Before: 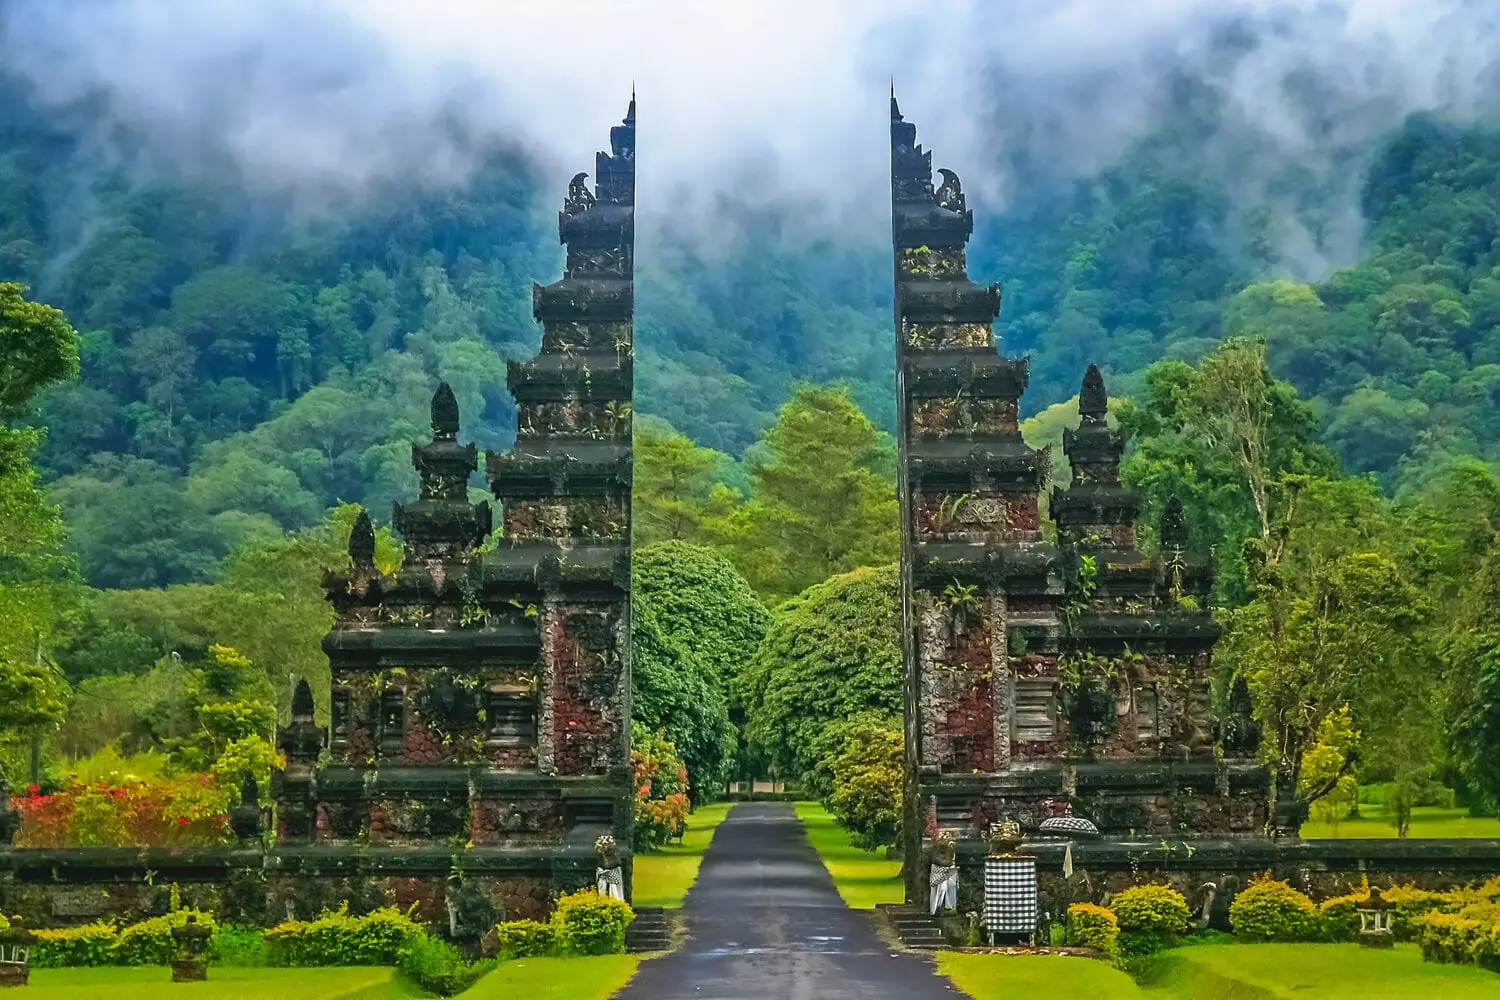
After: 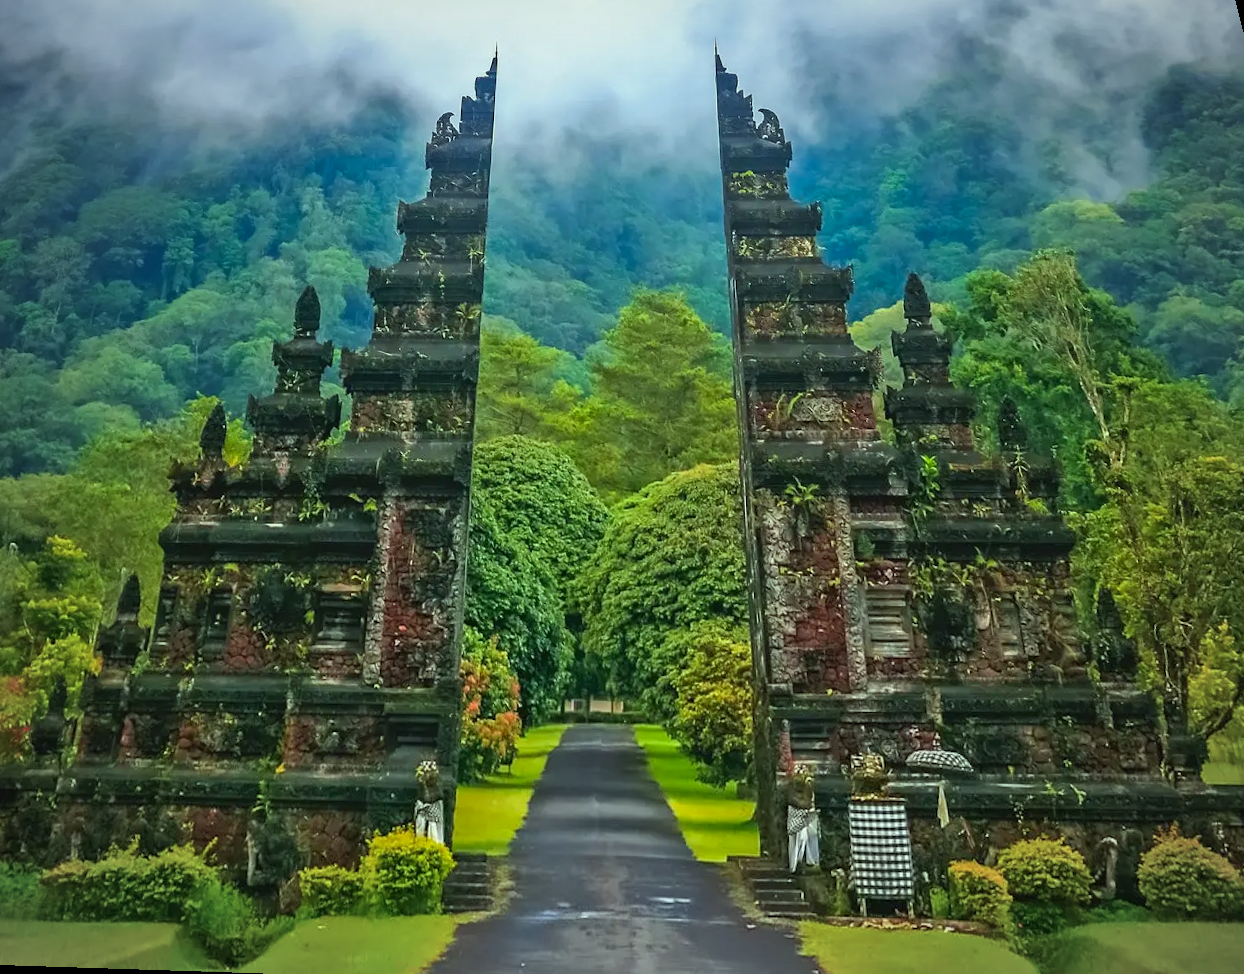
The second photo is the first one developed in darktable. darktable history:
vignetting: fall-off radius 70%, automatic ratio true
color correction: highlights a* -8, highlights b* 3.1
rotate and perspective: rotation 0.72°, lens shift (vertical) -0.352, lens shift (horizontal) -0.051, crop left 0.152, crop right 0.859, crop top 0.019, crop bottom 0.964
